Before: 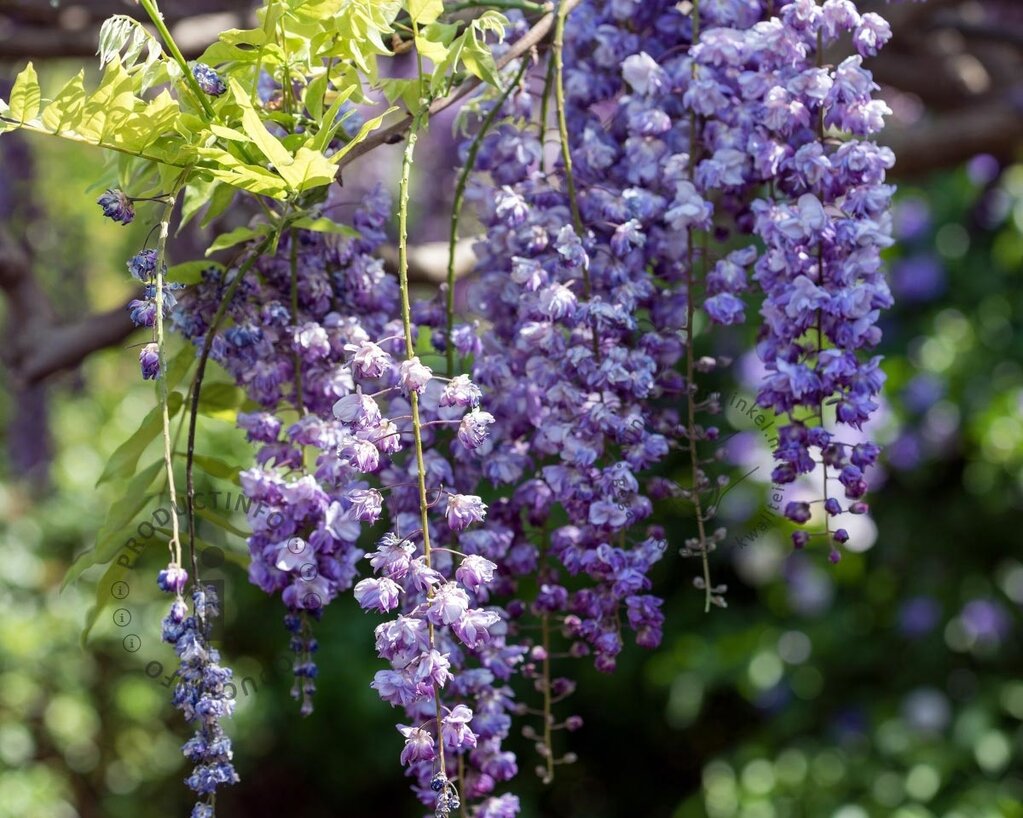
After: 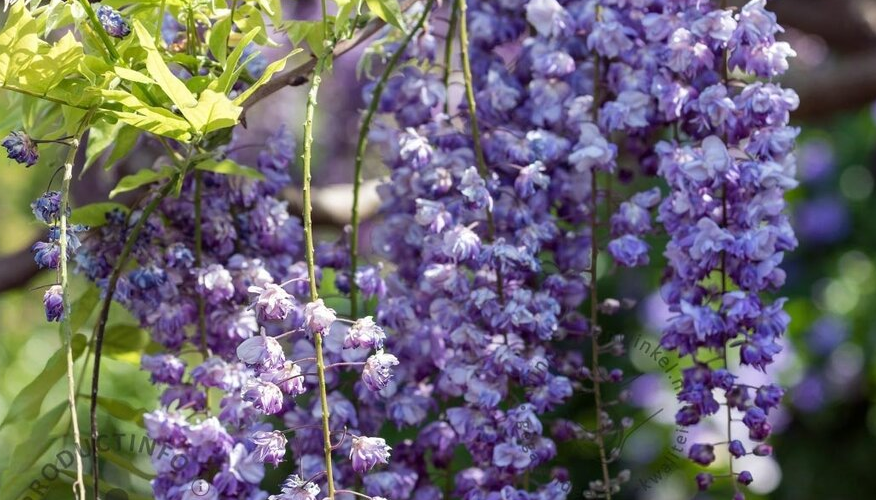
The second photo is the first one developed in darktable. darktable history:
crop and rotate: left 9.405%, top 7.096%, right 4.946%, bottom 31.774%
